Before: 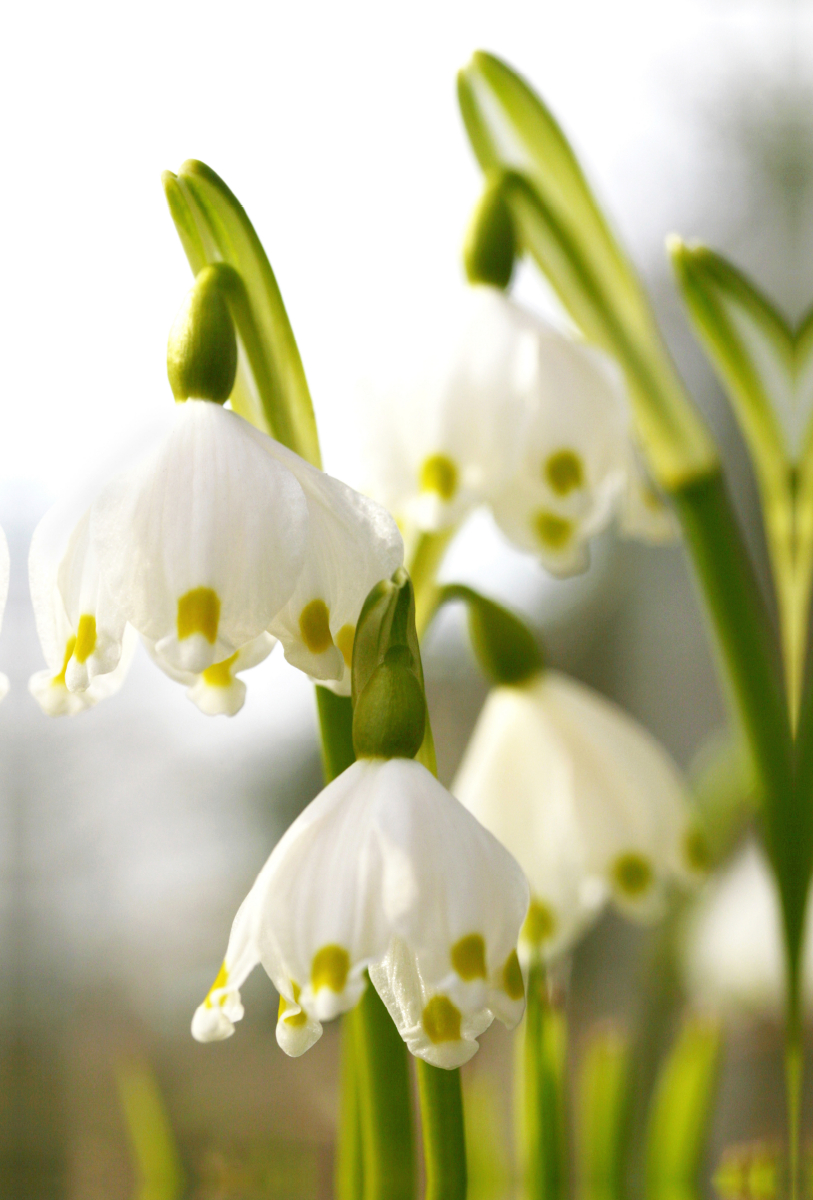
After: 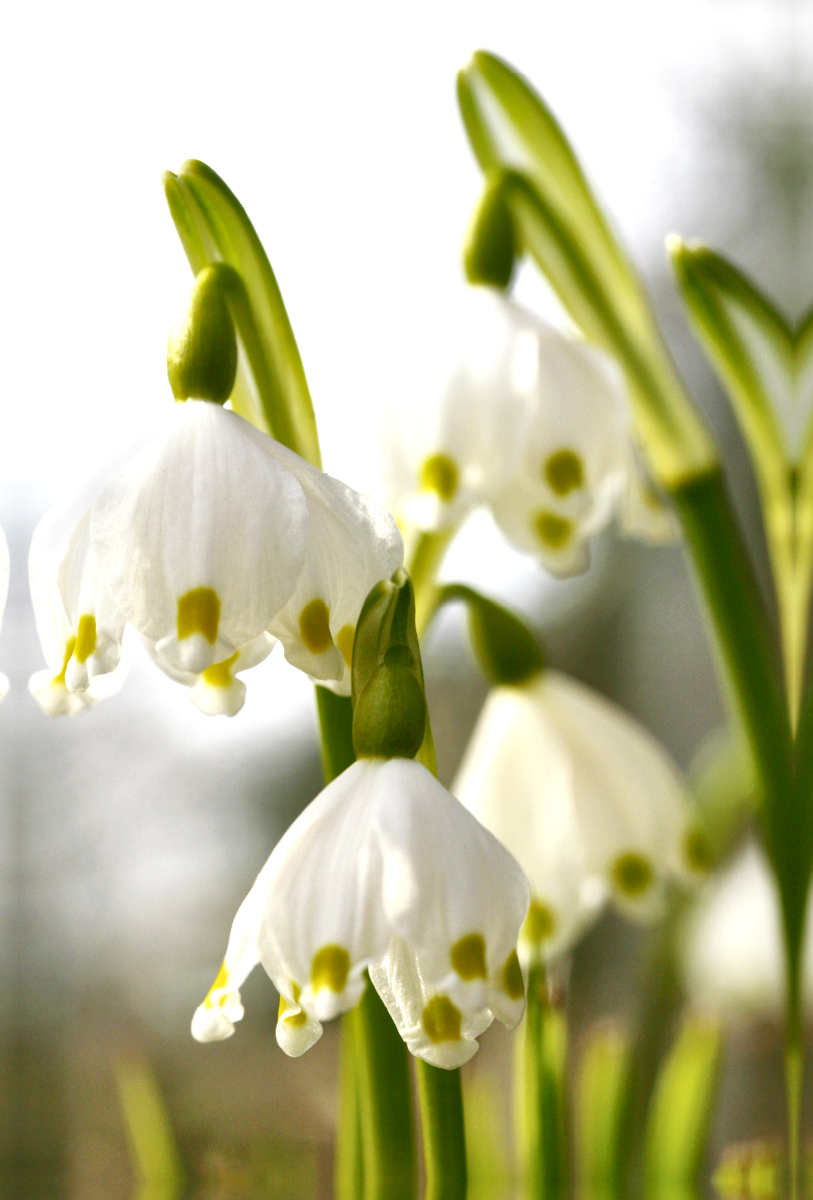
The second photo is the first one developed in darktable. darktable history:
local contrast: mode bilateral grid, contrast 20, coarseness 51, detail 172%, midtone range 0.2
